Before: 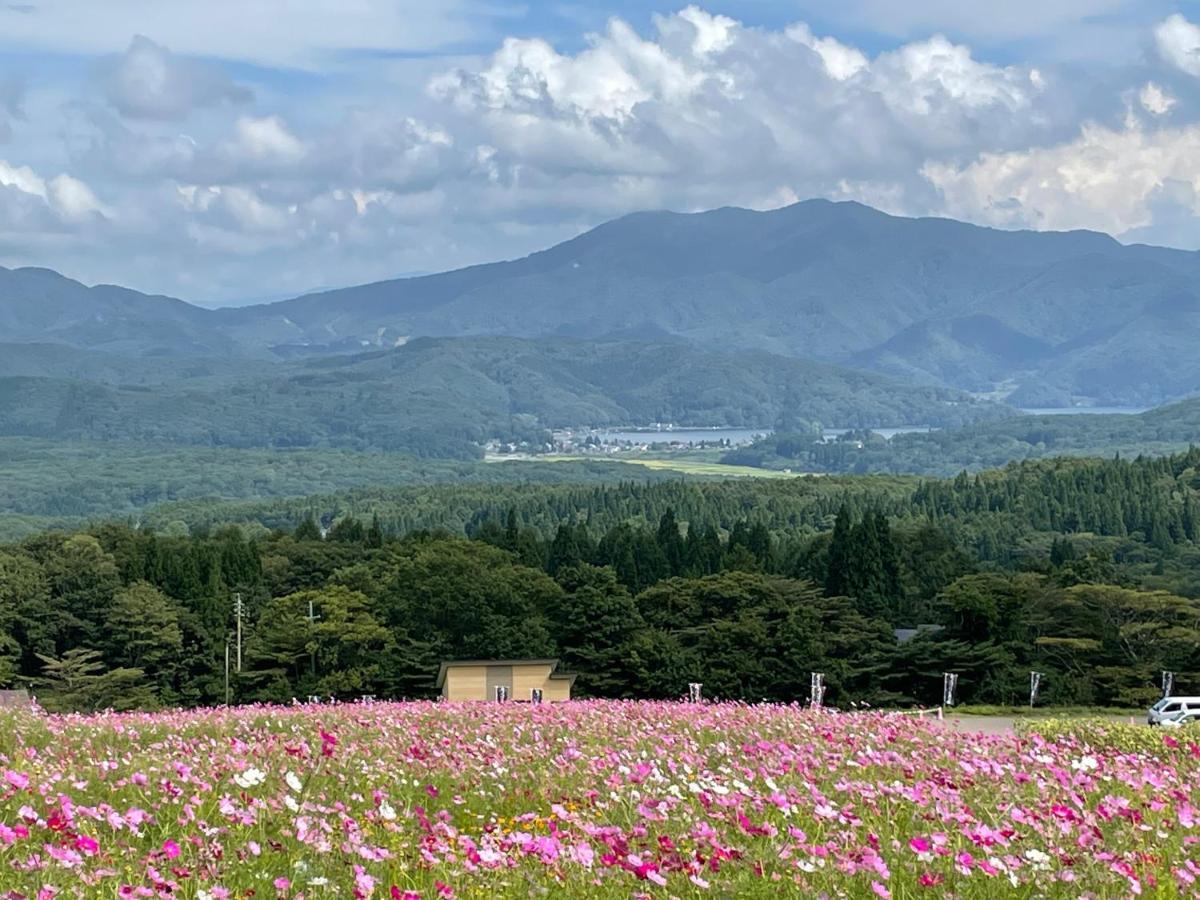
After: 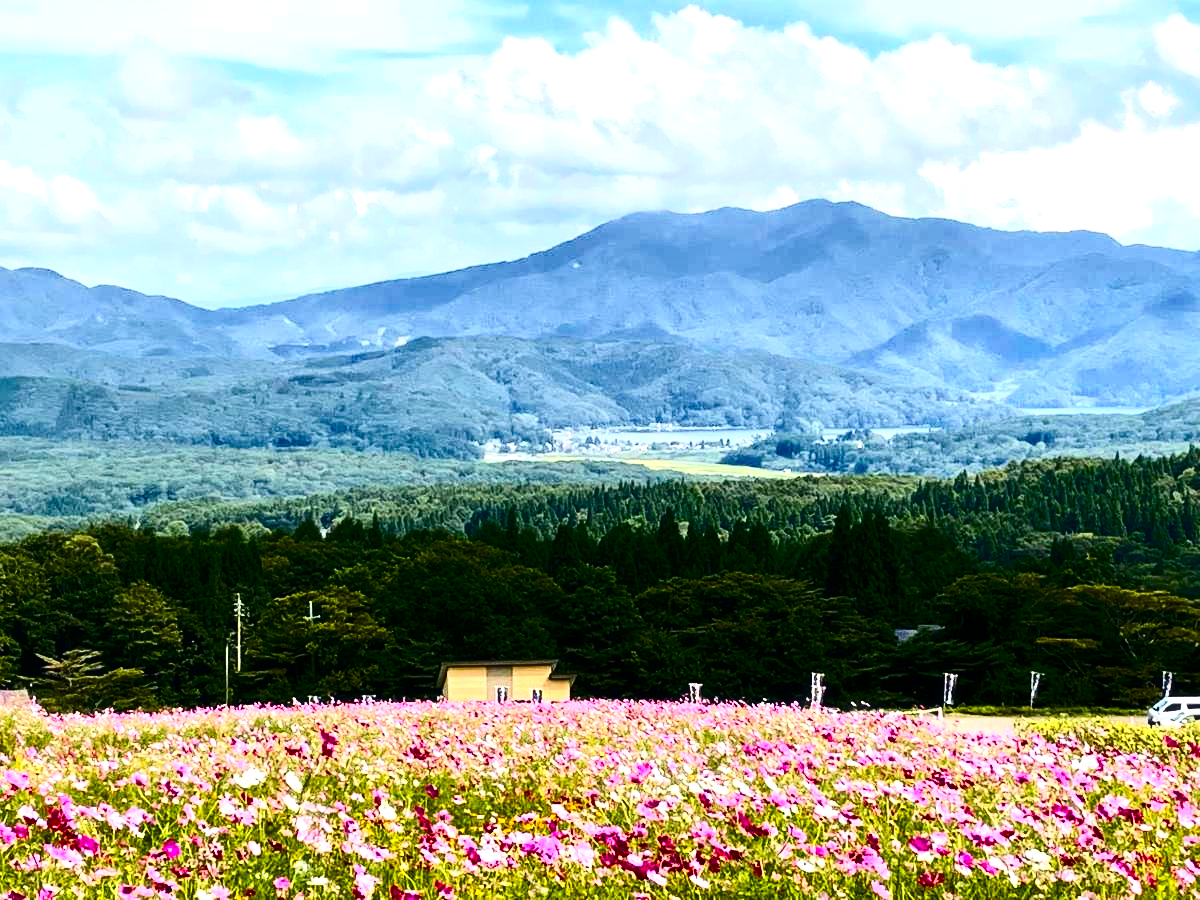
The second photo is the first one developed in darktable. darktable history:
contrast brightness saturation: contrast 0.34, brightness -0.069, saturation 0.174
tone equalizer: -8 EV -0.439 EV, -7 EV -0.398 EV, -6 EV -0.305 EV, -5 EV -0.209 EV, -3 EV 0.251 EV, -2 EV 0.349 EV, -1 EV 0.401 EV, +0 EV 0.408 EV, edges refinement/feathering 500, mask exposure compensation -1.57 EV, preserve details no
color balance rgb: highlights gain › chroma 1.596%, highlights gain › hue 56.5°, perceptual saturation grading › global saturation 38.837%, perceptual saturation grading › highlights -25.259%, perceptual saturation grading › mid-tones 34.514%, perceptual saturation grading › shadows 35.742%, perceptual brilliance grading › global brilliance 20.387%, global vibrance 6.371%, contrast 13.285%, saturation formula JzAzBz (2021)
haze removal: strength -0.093, compatibility mode true, adaptive false
shadows and highlights: radius 126.85, shadows 30.3, highlights -31.01, low approximation 0.01, soften with gaussian
